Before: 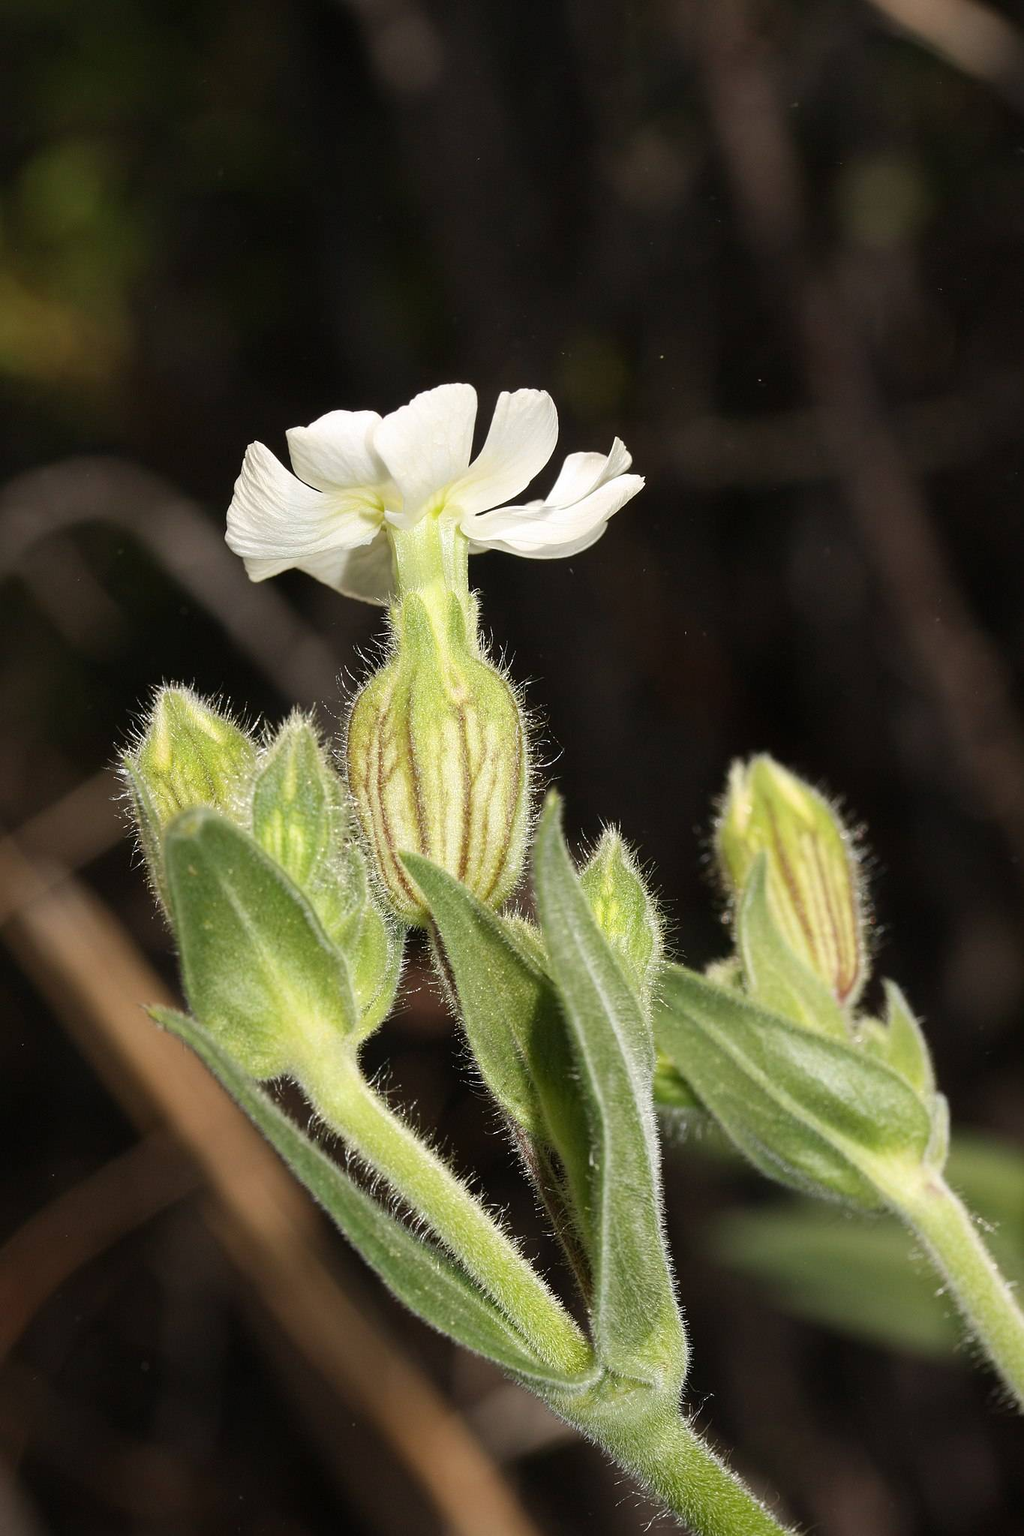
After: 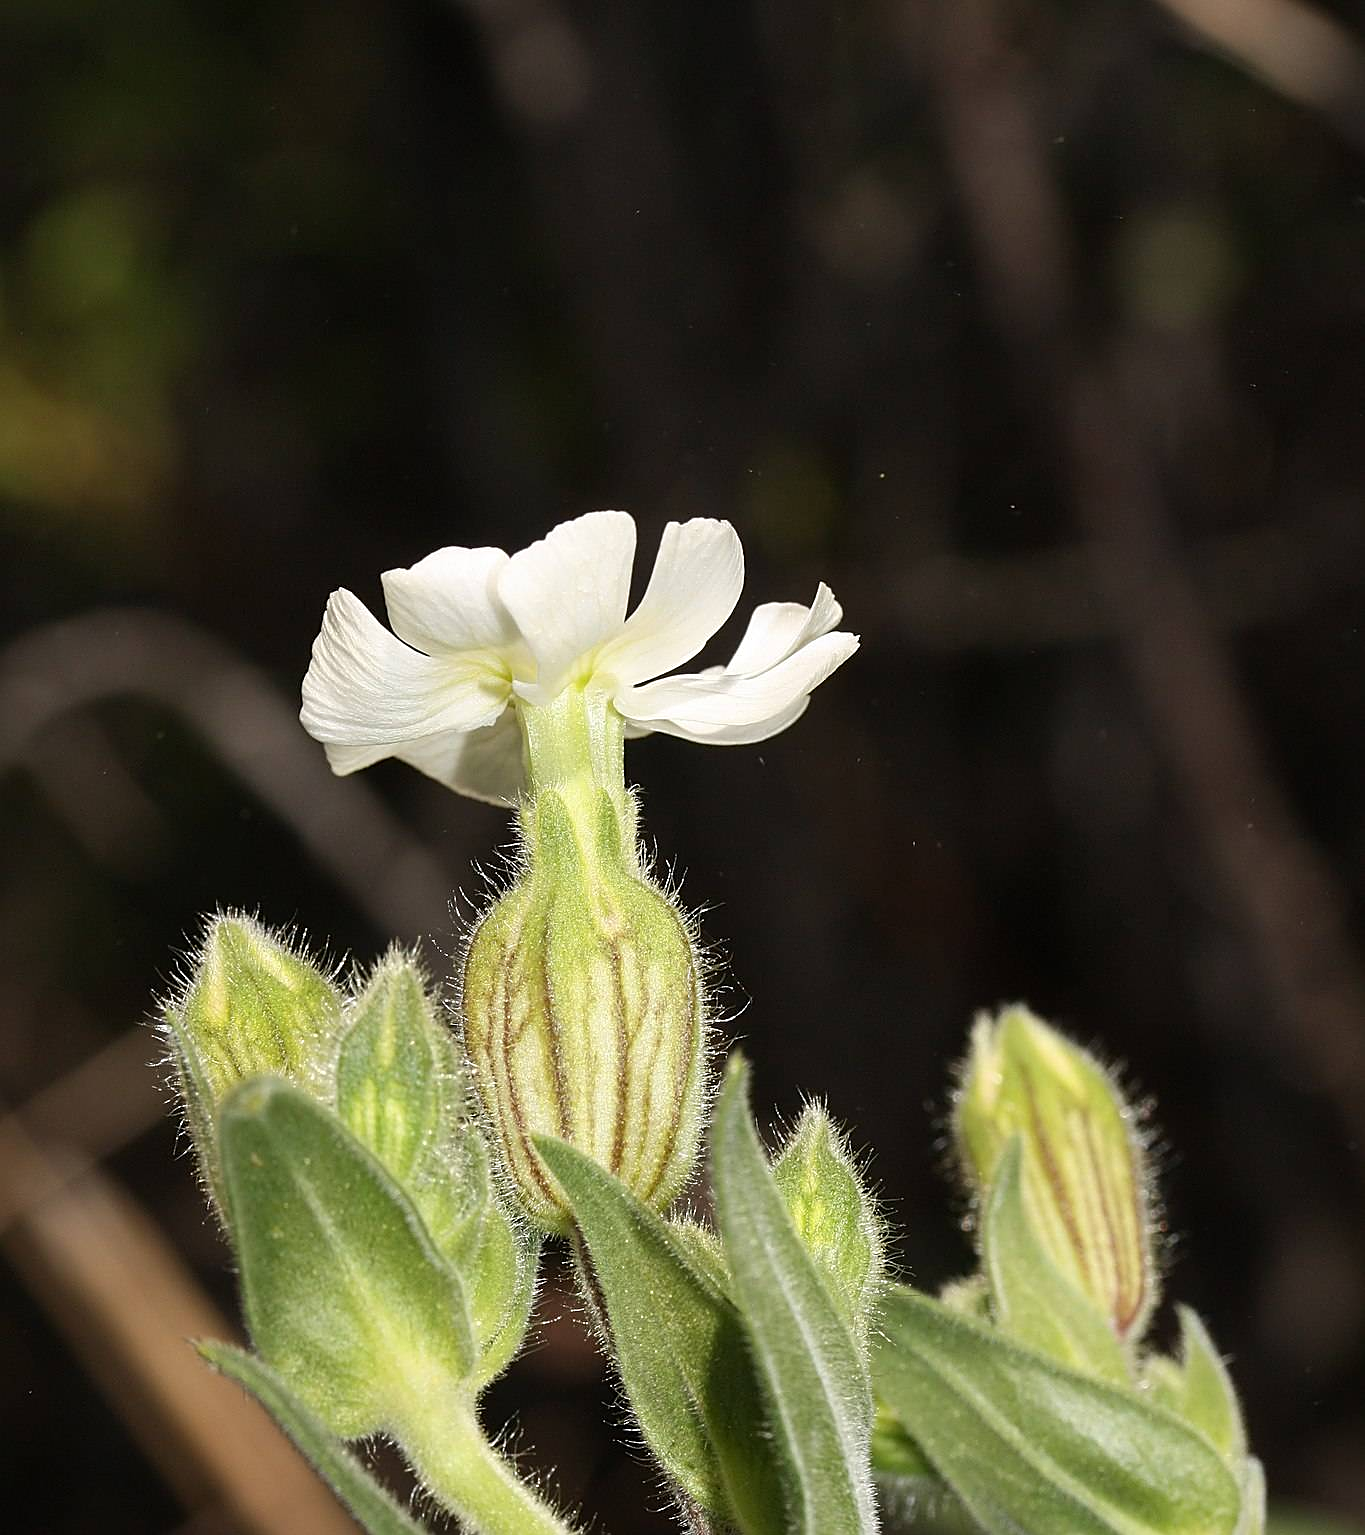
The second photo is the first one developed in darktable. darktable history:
sharpen: on, module defaults
crop: bottom 24.988%
